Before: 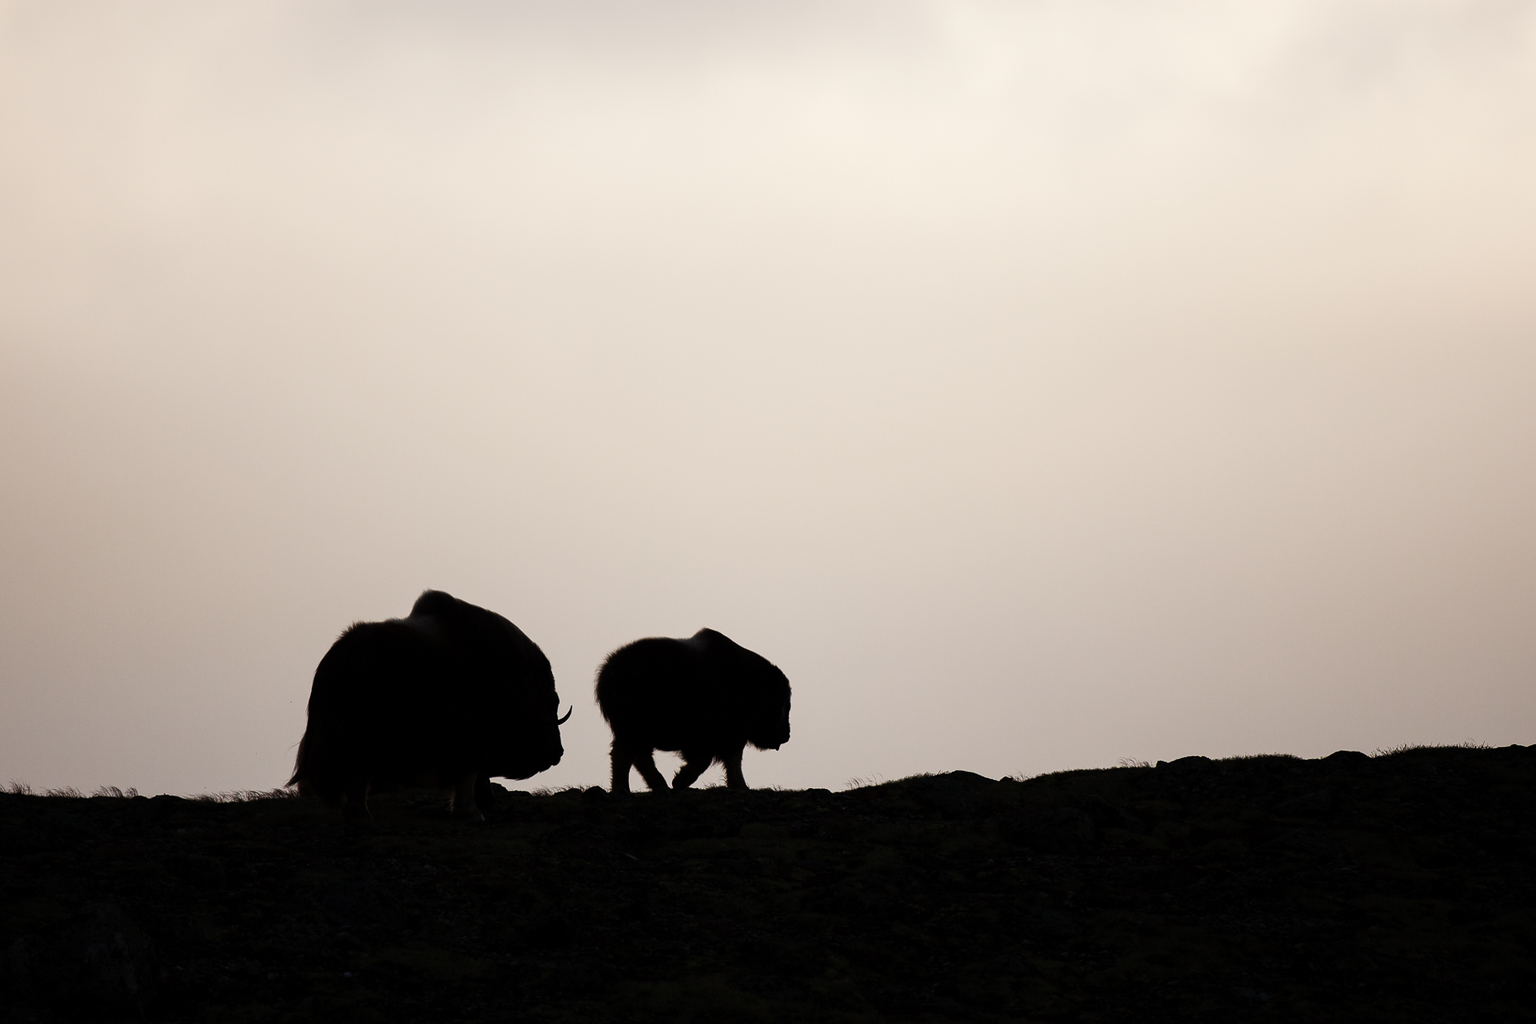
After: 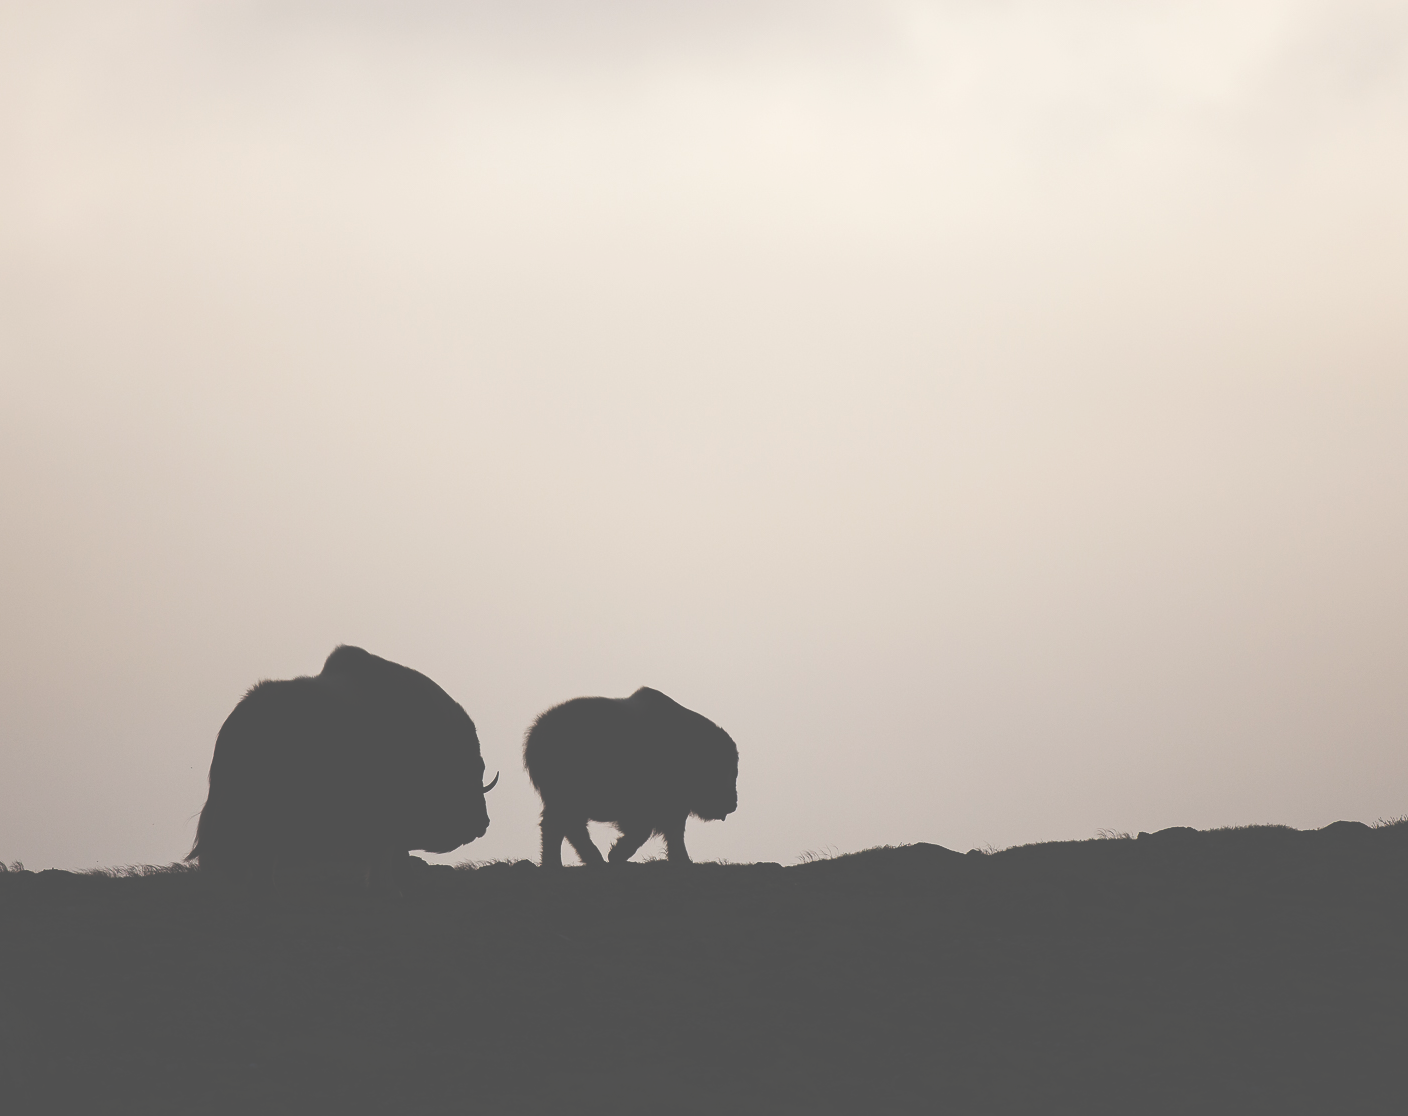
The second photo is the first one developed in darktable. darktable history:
exposure: black level correction -0.087, compensate highlight preservation false
crop: left 7.598%, right 7.873%
